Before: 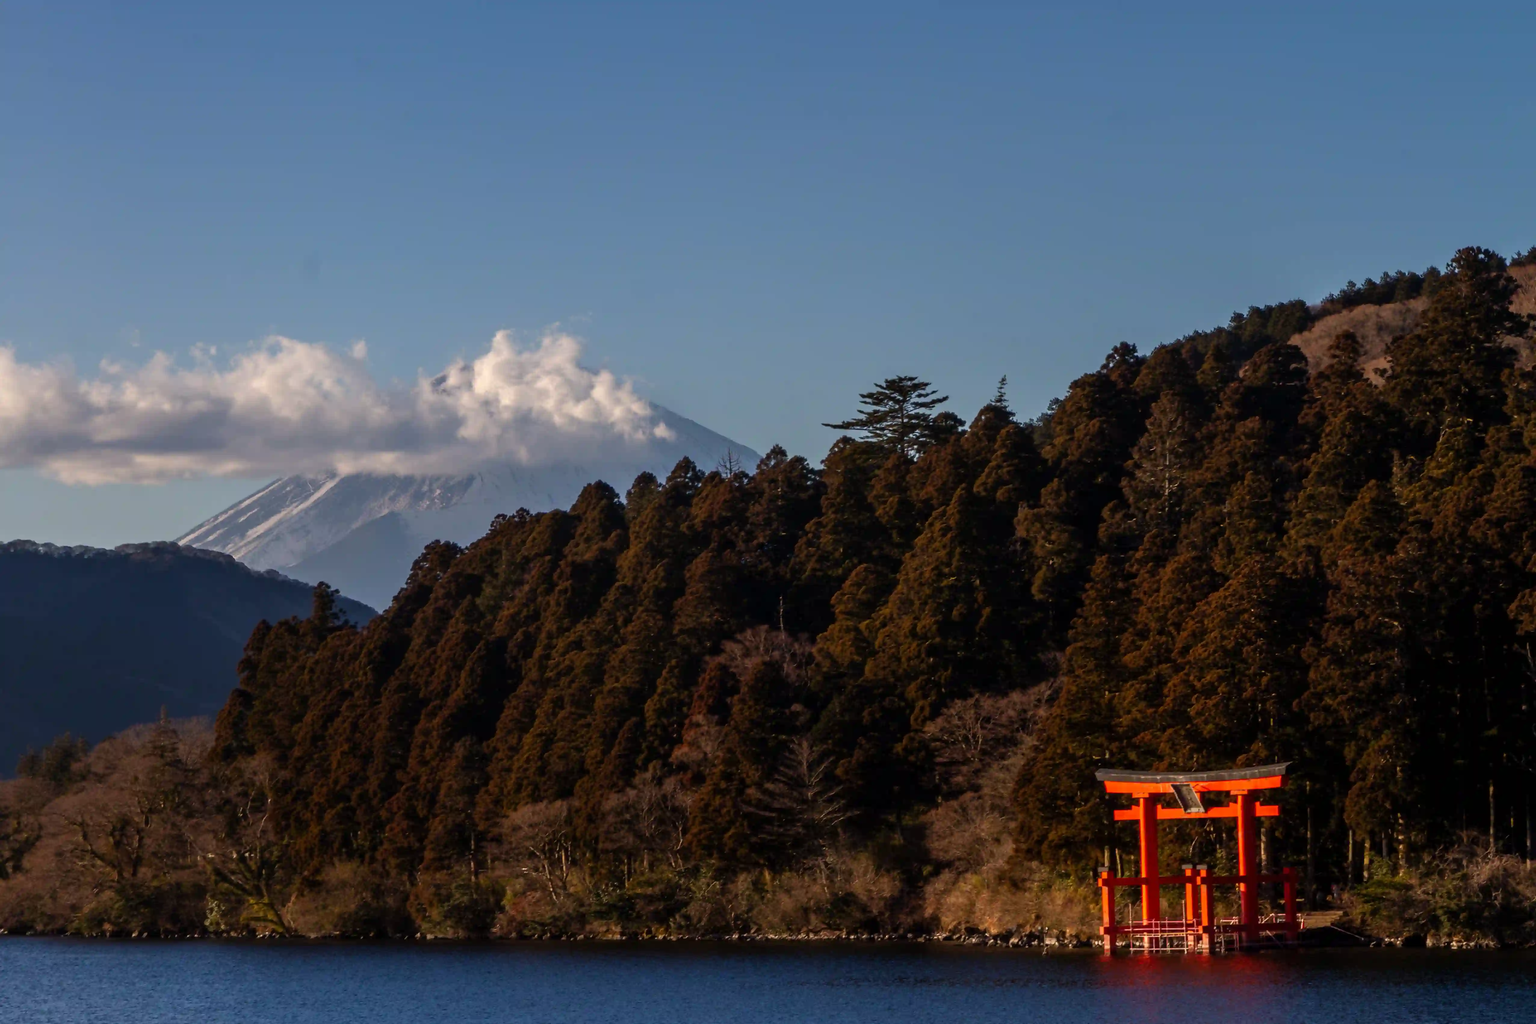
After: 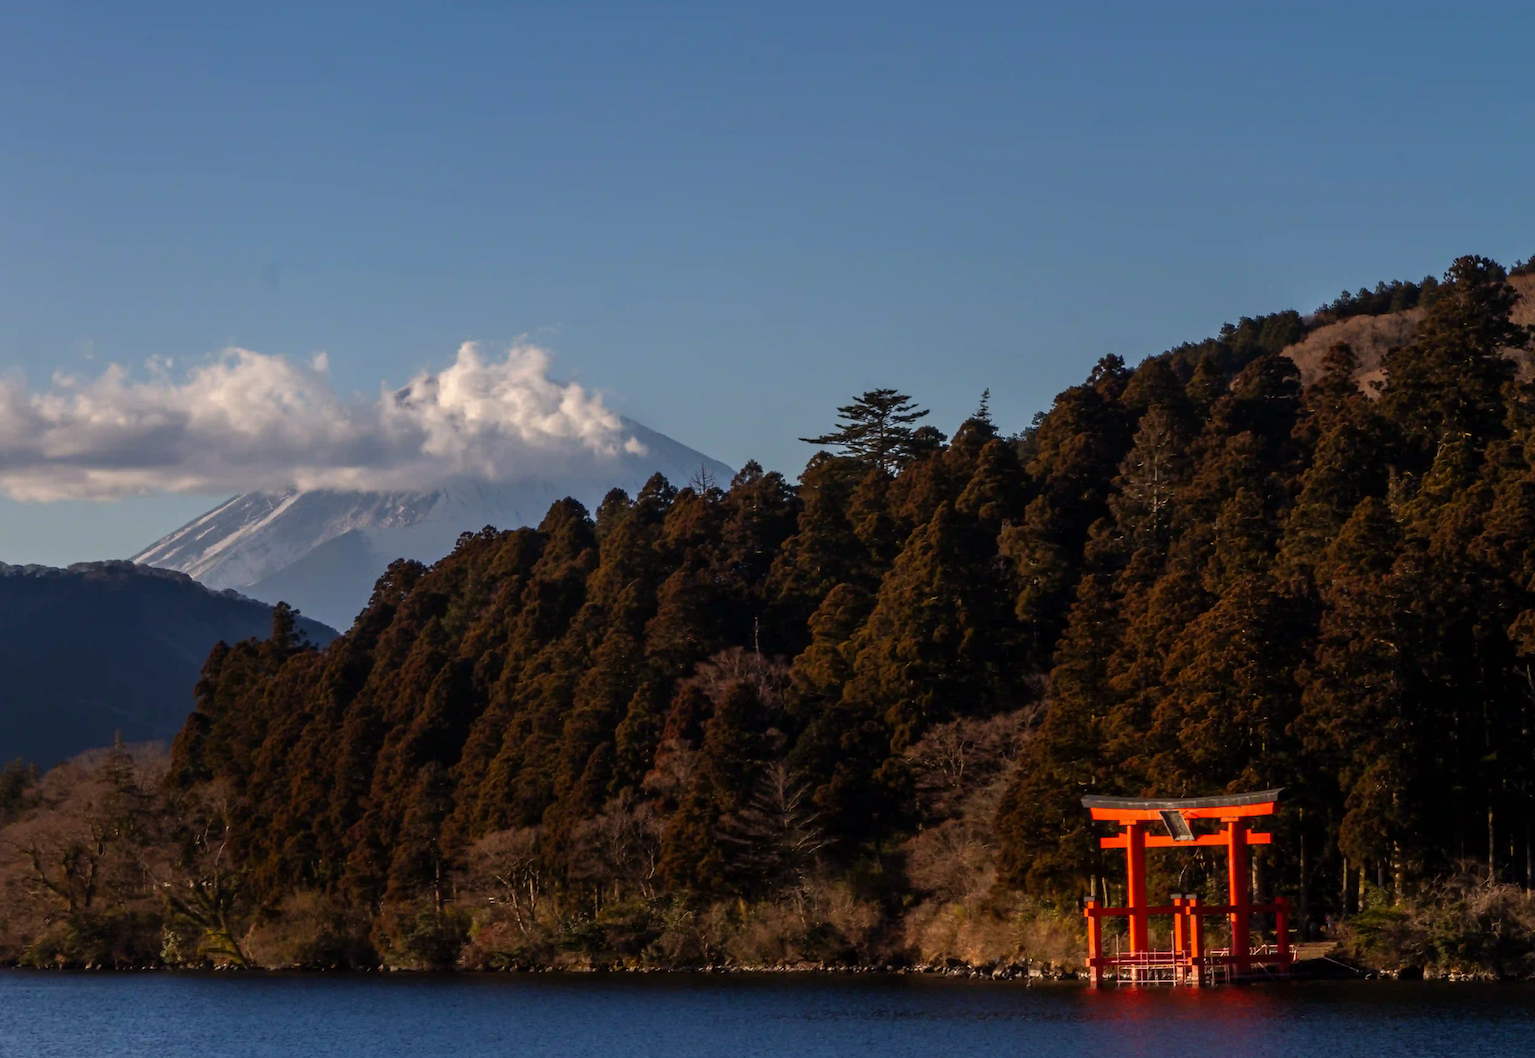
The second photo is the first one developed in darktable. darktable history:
crop and rotate: left 3.238%
contrast equalizer: y [[0.5 ×6], [0.5 ×6], [0.5, 0.5, 0.501, 0.545, 0.707, 0.863], [0 ×6], [0 ×6]]
